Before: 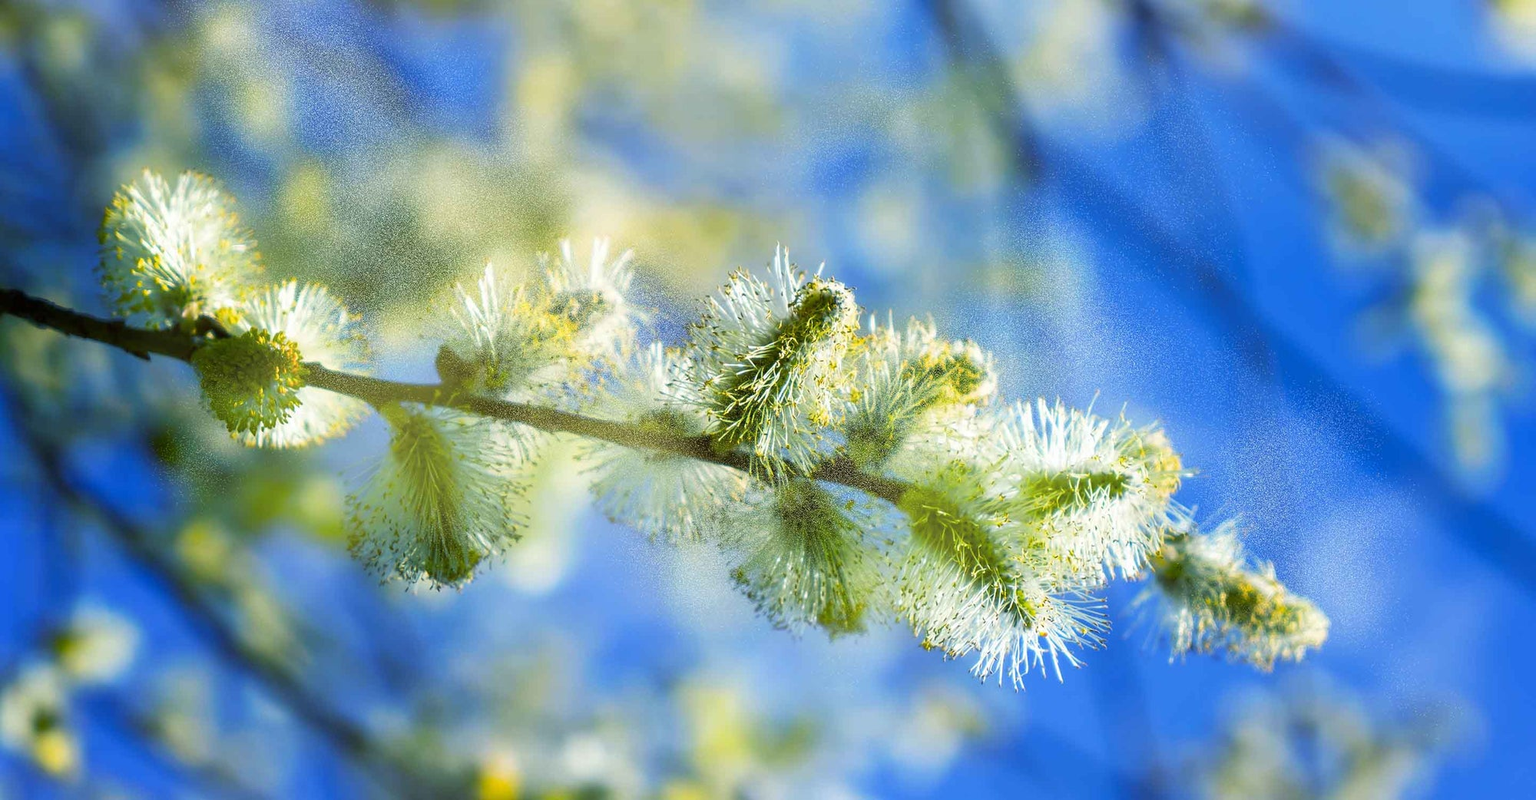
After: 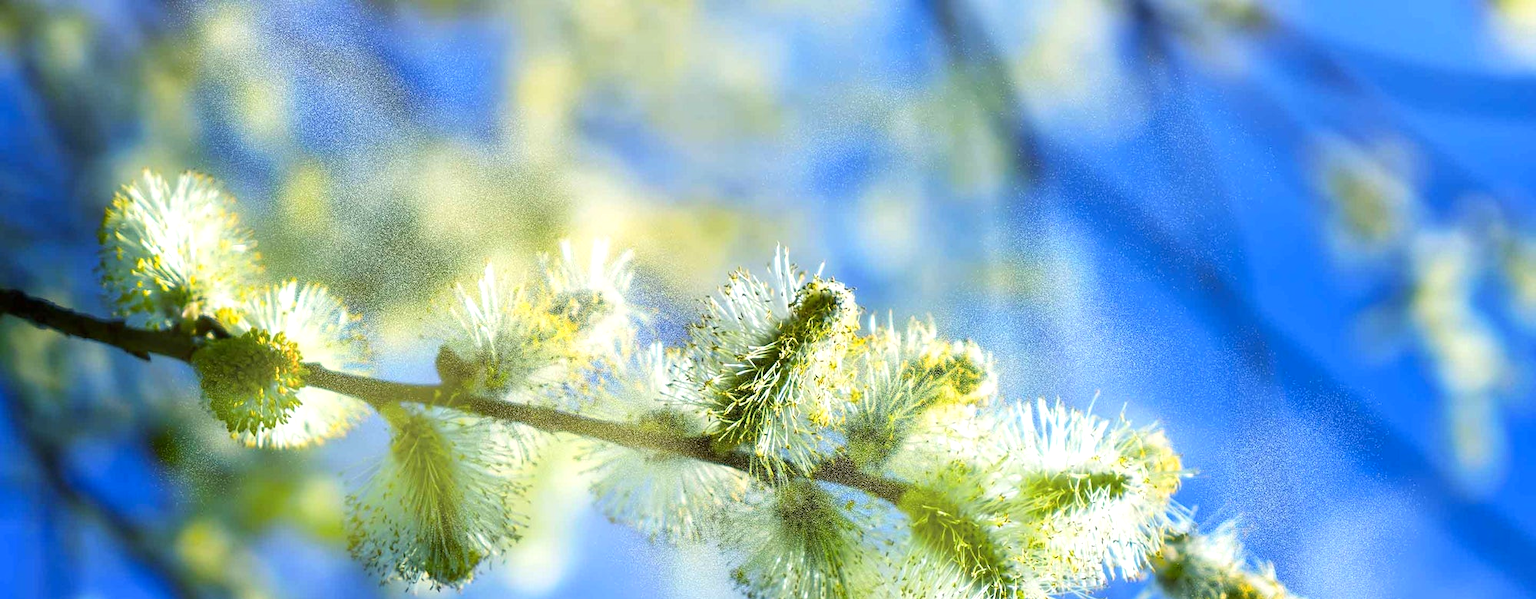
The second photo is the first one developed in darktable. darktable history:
exposure: exposure 0.289 EV, compensate highlight preservation false
contrast brightness saturation: contrast 0.1, brightness 0.01, saturation 0.024
crop: bottom 24.993%
